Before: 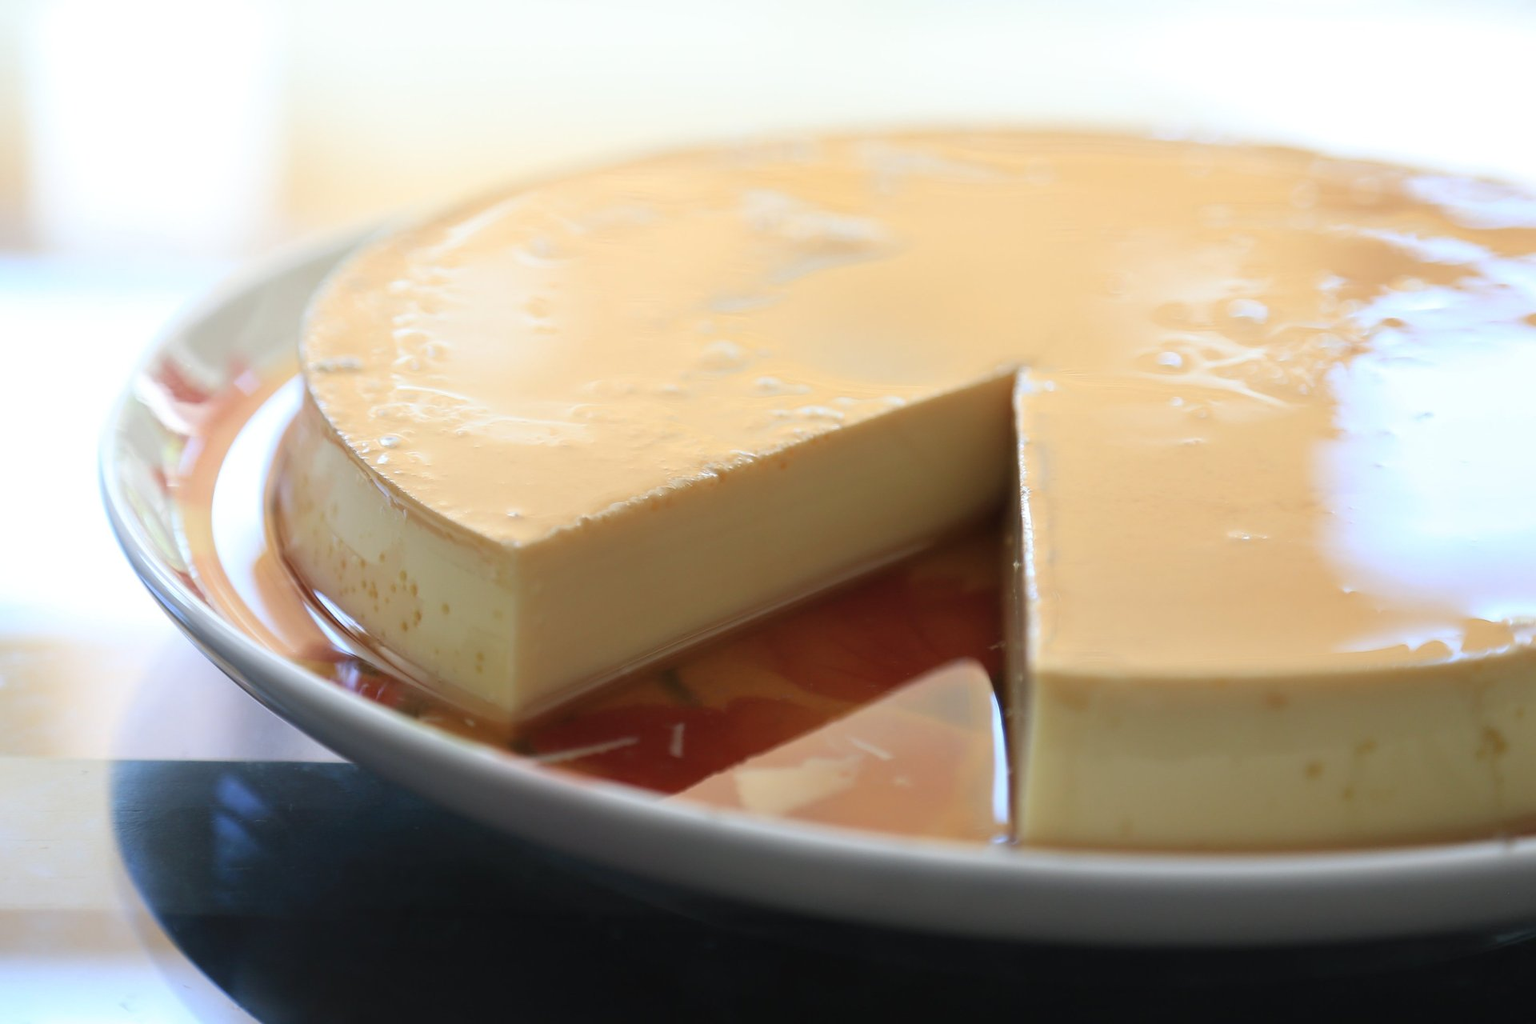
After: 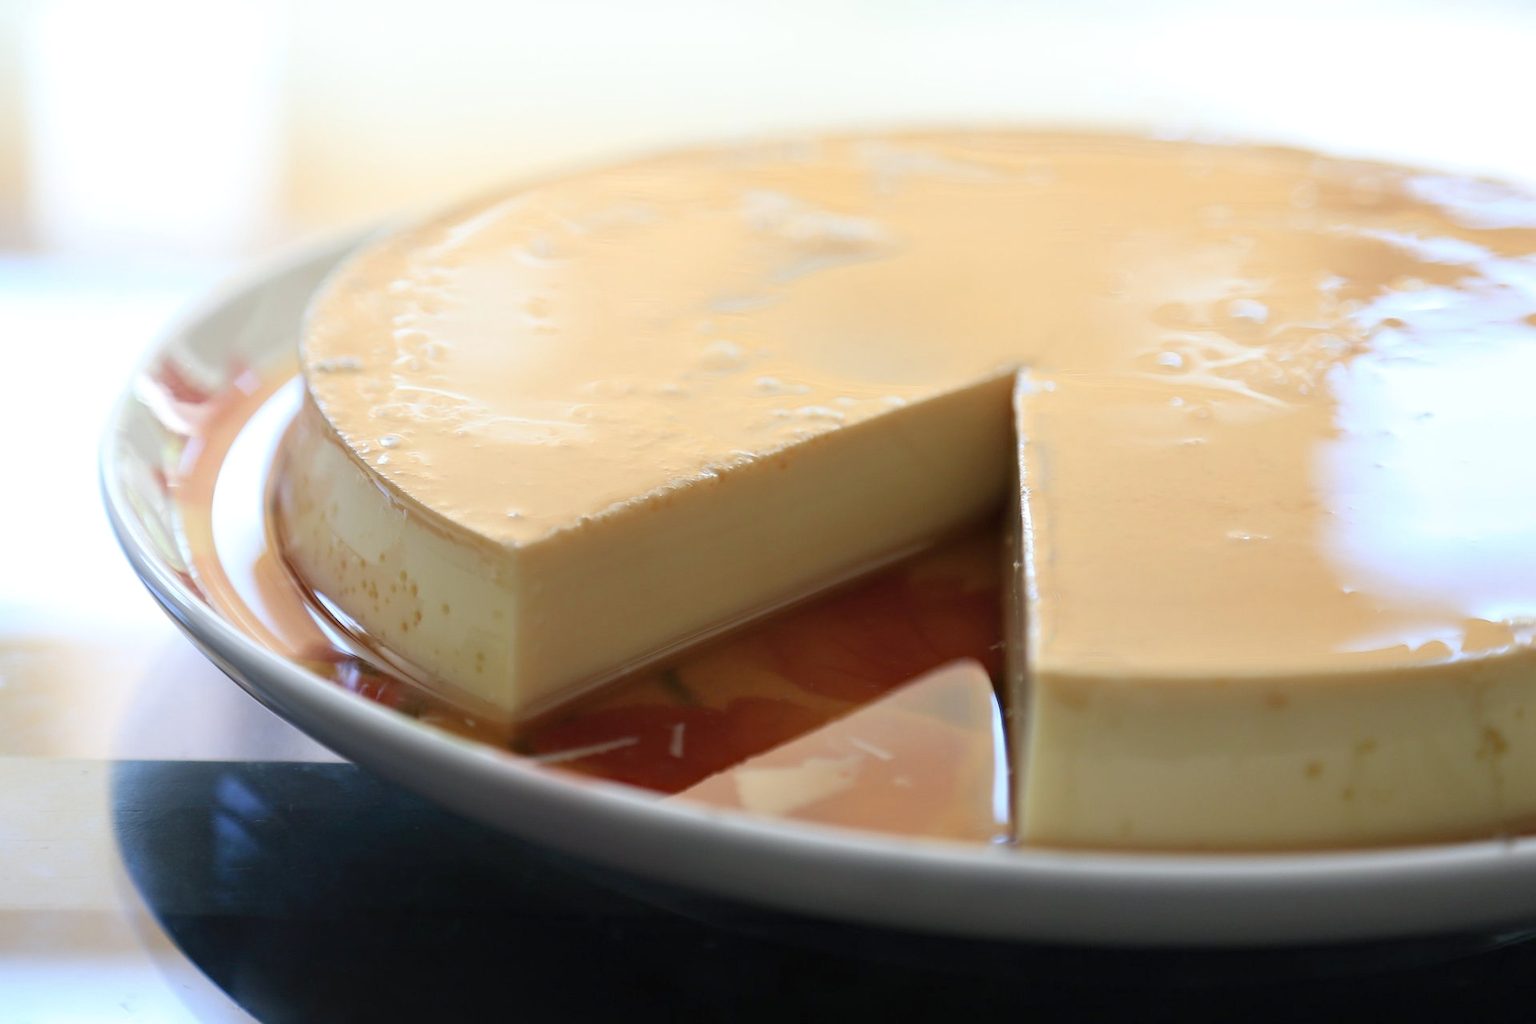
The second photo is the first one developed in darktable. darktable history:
contrast brightness saturation: saturation -0.081
exposure: black level correction 0.001, exposure 0.017 EV, compensate highlight preservation false
haze removal: compatibility mode true, adaptive false
